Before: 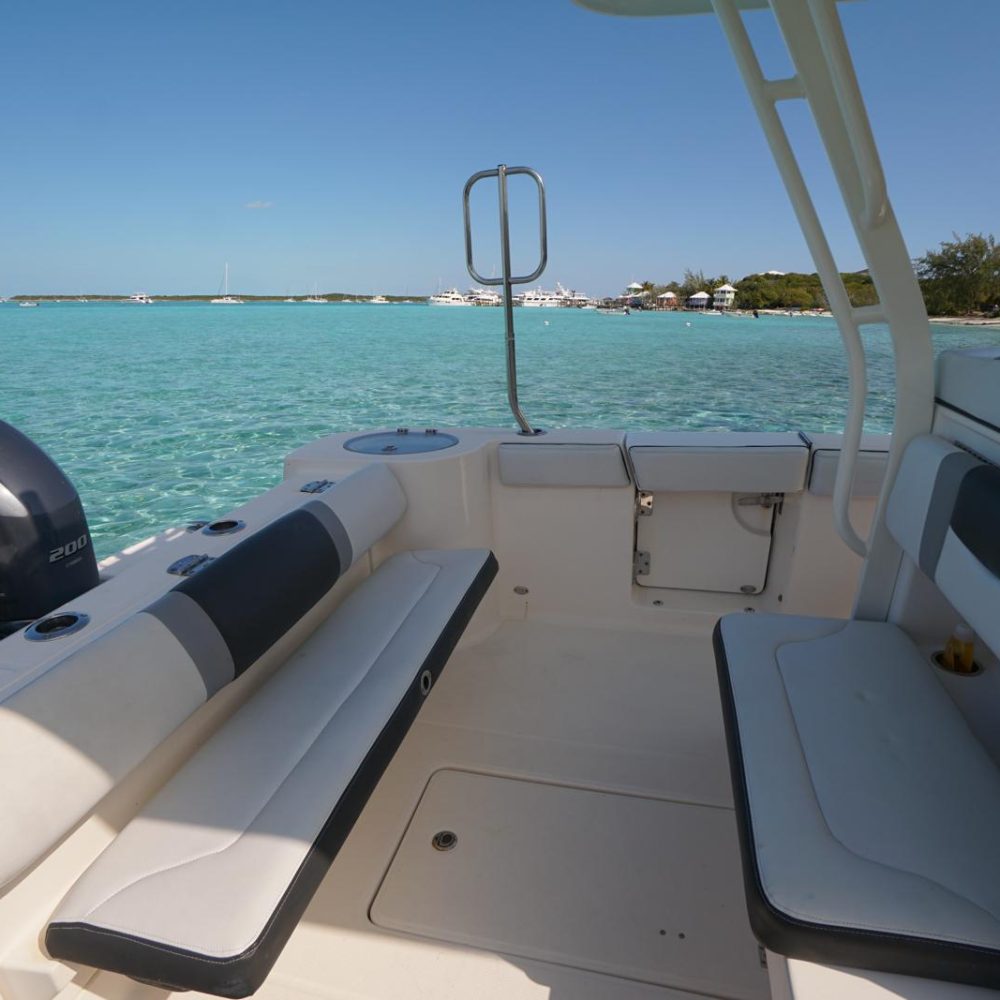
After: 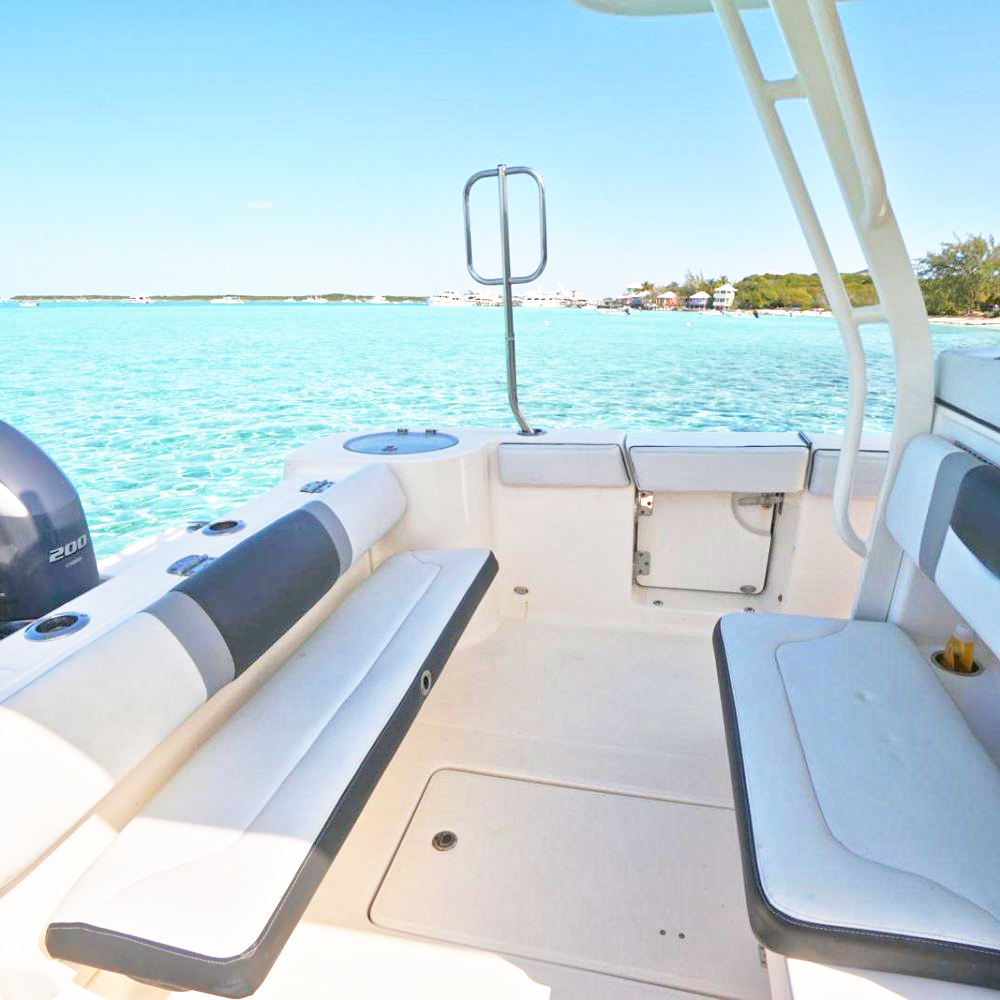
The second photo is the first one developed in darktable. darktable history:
base curve: curves: ch0 [(0, 0) (0.495, 0.917) (1, 1)], exposure shift 0.01, preserve colors none
tone equalizer: -8 EV 1.96 EV, -7 EV 1.97 EV, -6 EV 1.97 EV, -5 EV 2 EV, -4 EV 1.96 EV, -3 EV 1.49 EV, -2 EV 0.98 EV, -1 EV 0.518 EV
